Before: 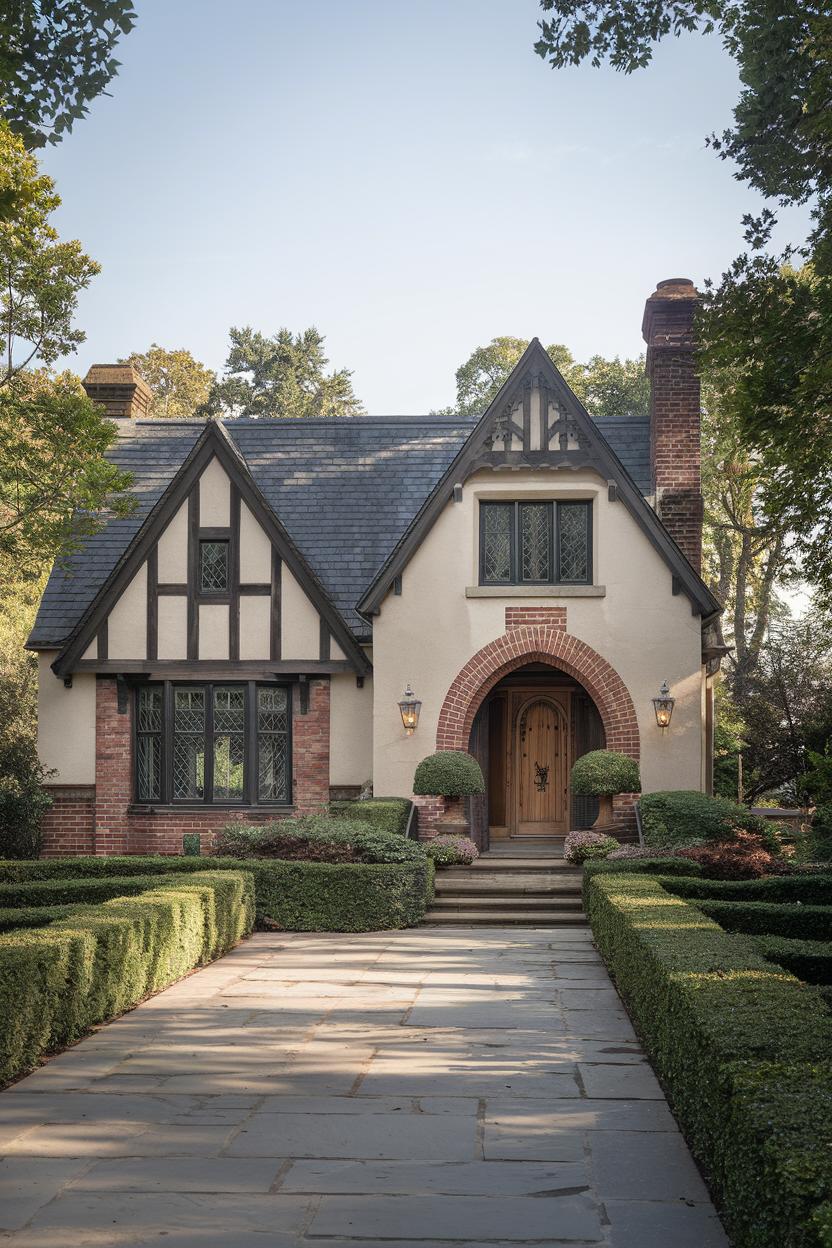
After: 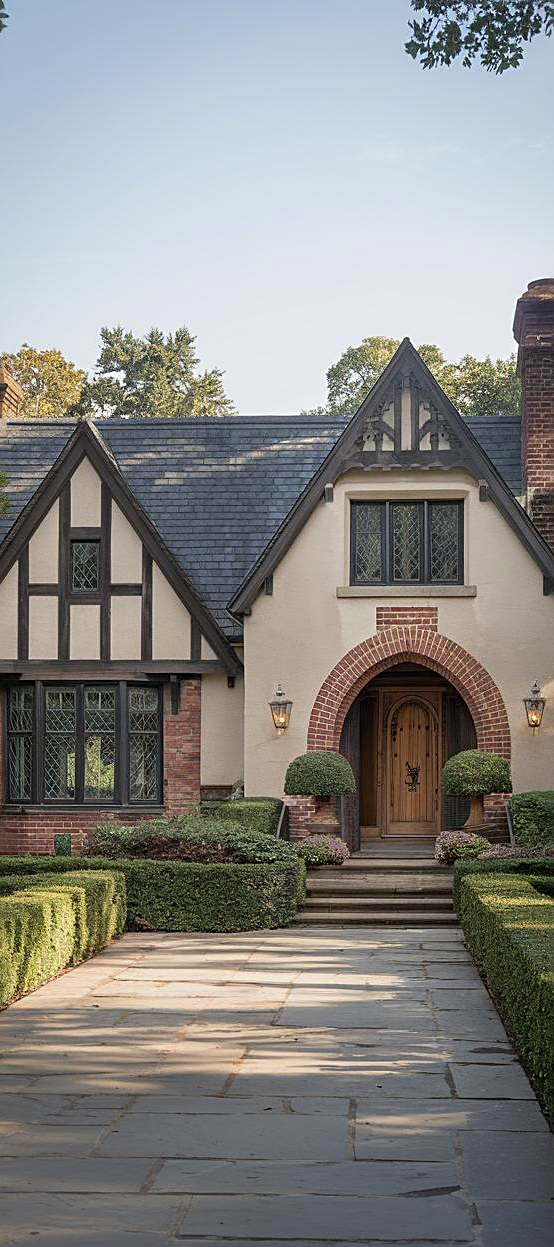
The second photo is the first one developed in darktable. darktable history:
crop and rotate: left 15.566%, right 17.802%
contrast brightness saturation: saturation 0.125
sharpen: on, module defaults
exposure: black level correction 0.002, exposure -0.106 EV, compensate highlight preservation false
